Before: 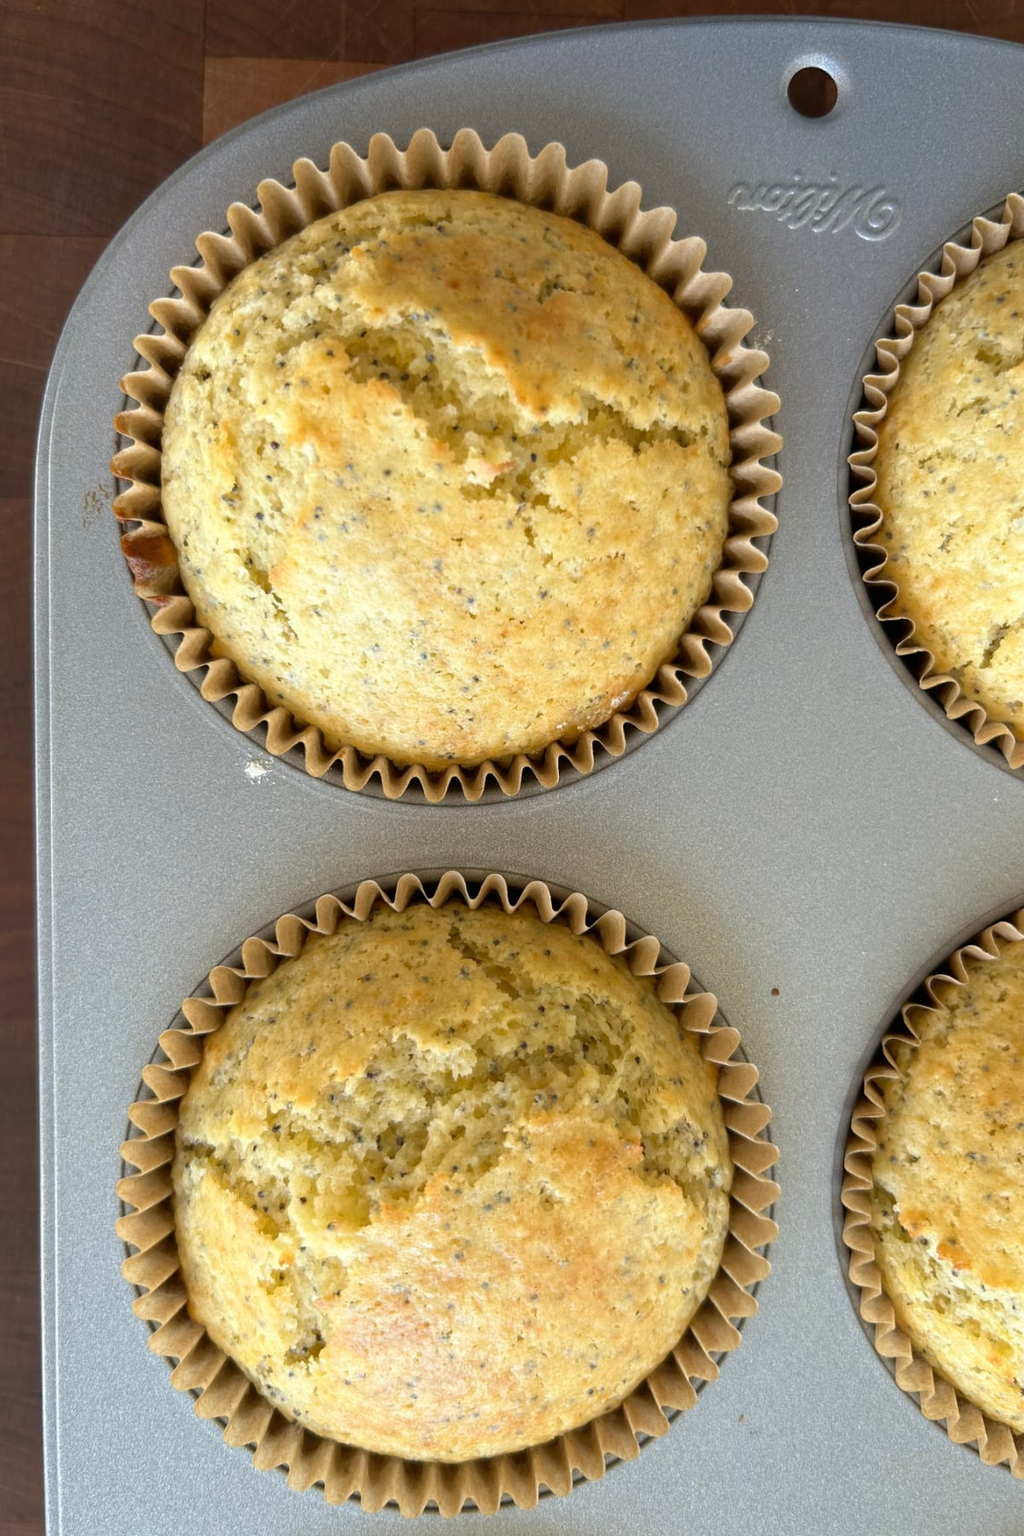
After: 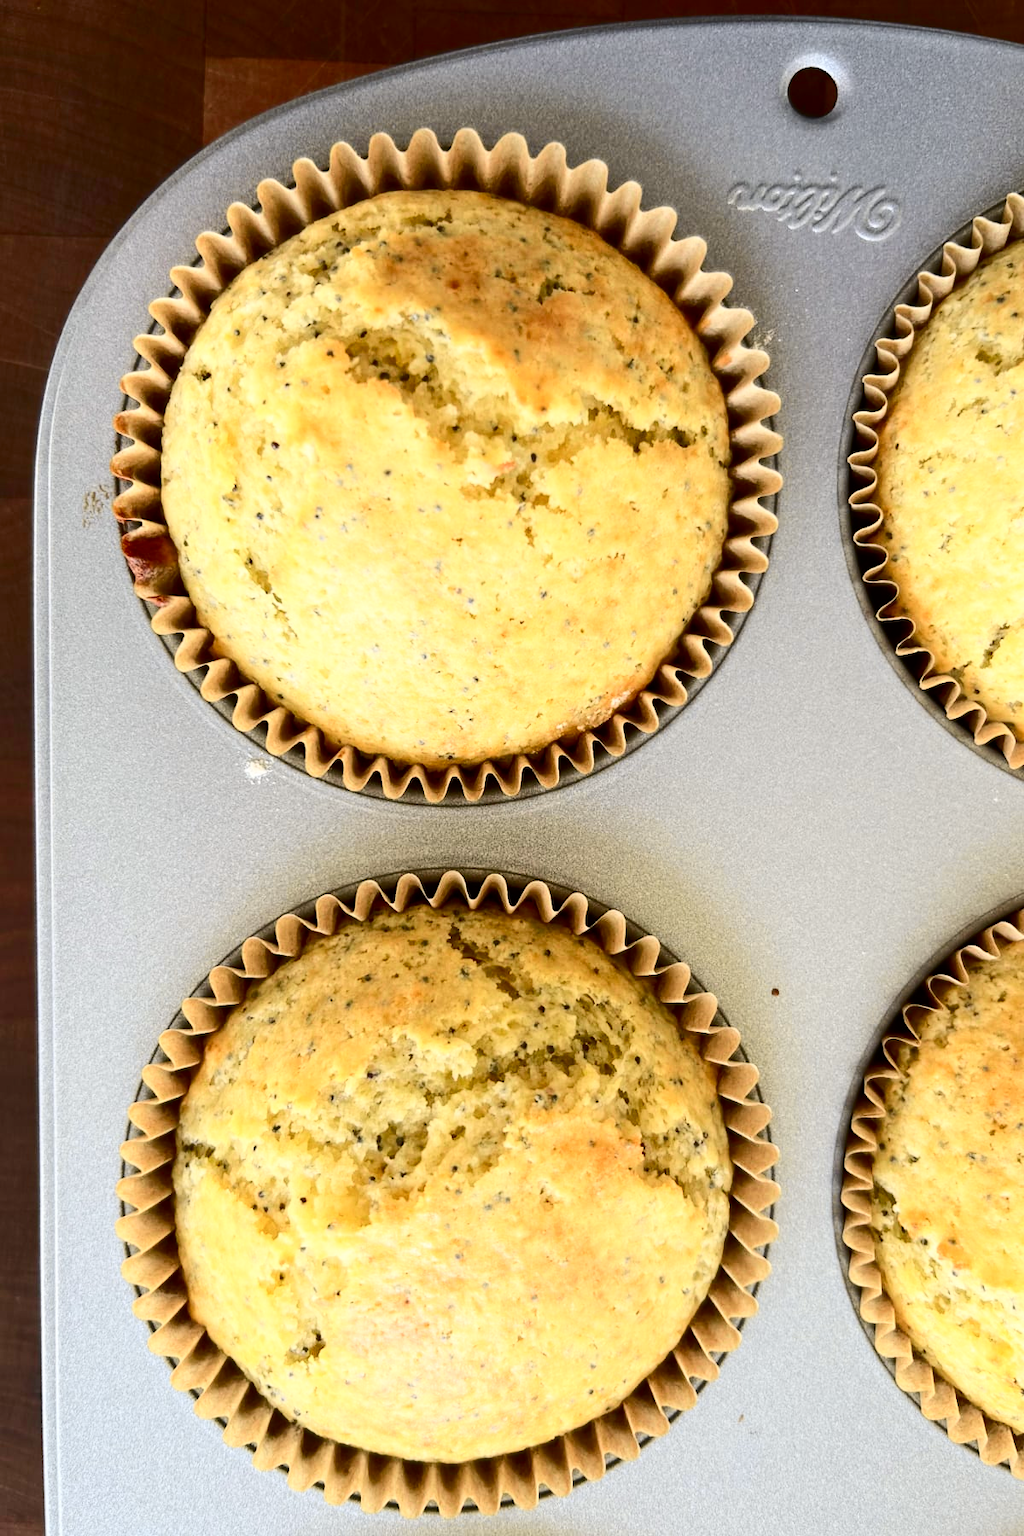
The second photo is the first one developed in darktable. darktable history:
tone curve: curves: ch0 [(0, 0) (0.239, 0.248) (0.508, 0.606) (0.828, 0.878) (1, 1)]; ch1 [(0, 0) (0.401, 0.42) (0.442, 0.47) (0.492, 0.498) (0.511, 0.516) (0.555, 0.586) (0.681, 0.739) (1, 1)]; ch2 [(0, 0) (0.411, 0.433) (0.5, 0.504) (0.545, 0.574) (1, 1)], color space Lab, independent channels, preserve colors none
contrast brightness saturation: contrast 0.3
